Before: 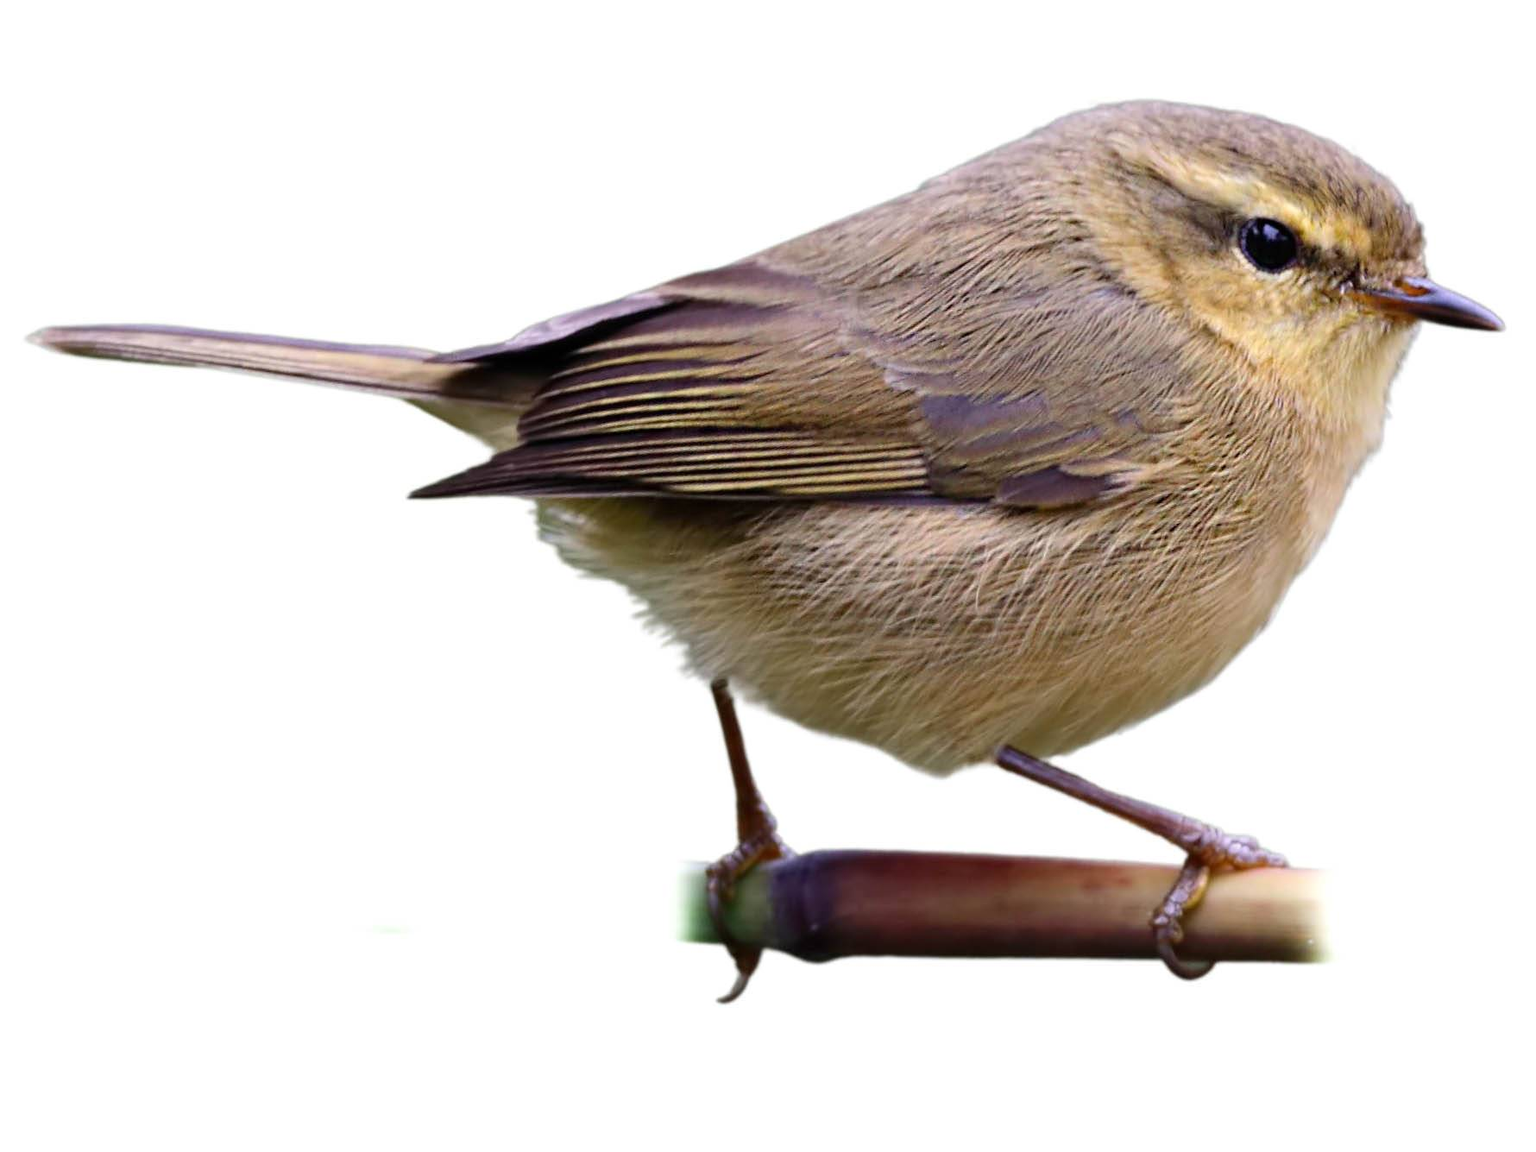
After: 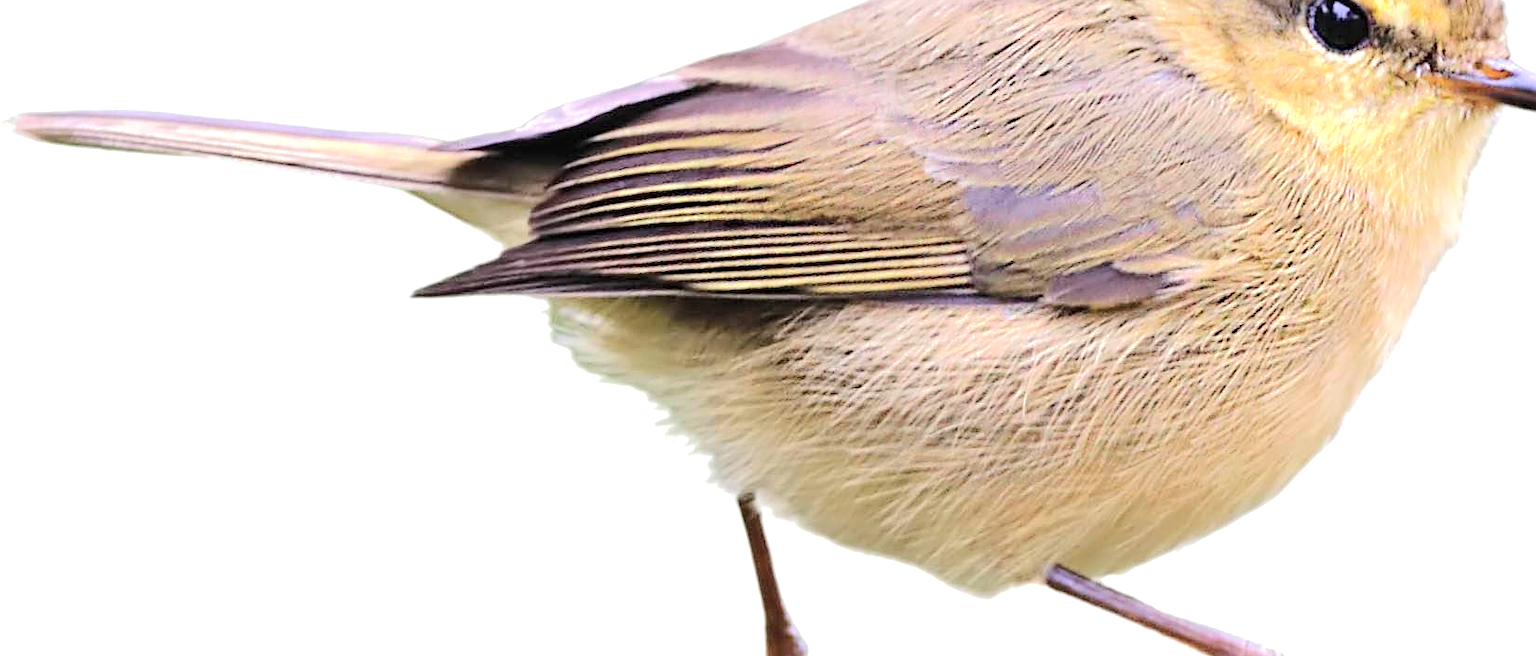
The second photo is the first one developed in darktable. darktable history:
tone curve: curves: ch0 [(0, 0) (0.003, 0.021) (0.011, 0.033) (0.025, 0.059) (0.044, 0.097) (0.069, 0.141) (0.1, 0.186) (0.136, 0.237) (0.177, 0.298) (0.224, 0.378) (0.277, 0.47) (0.335, 0.542) (0.399, 0.605) (0.468, 0.678) (0.543, 0.724) (0.623, 0.787) (0.709, 0.829) (0.801, 0.875) (0.898, 0.912) (1, 1)], color space Lab, independent channels, preserve colors none
crop: left 1.854%, top 19.381%, right 5.403%, bottom 27.809%
sharpen: on, module defaults
exposure: exposure 0.643 EV, compensate exposure bias true, compensate highlight preservation false
